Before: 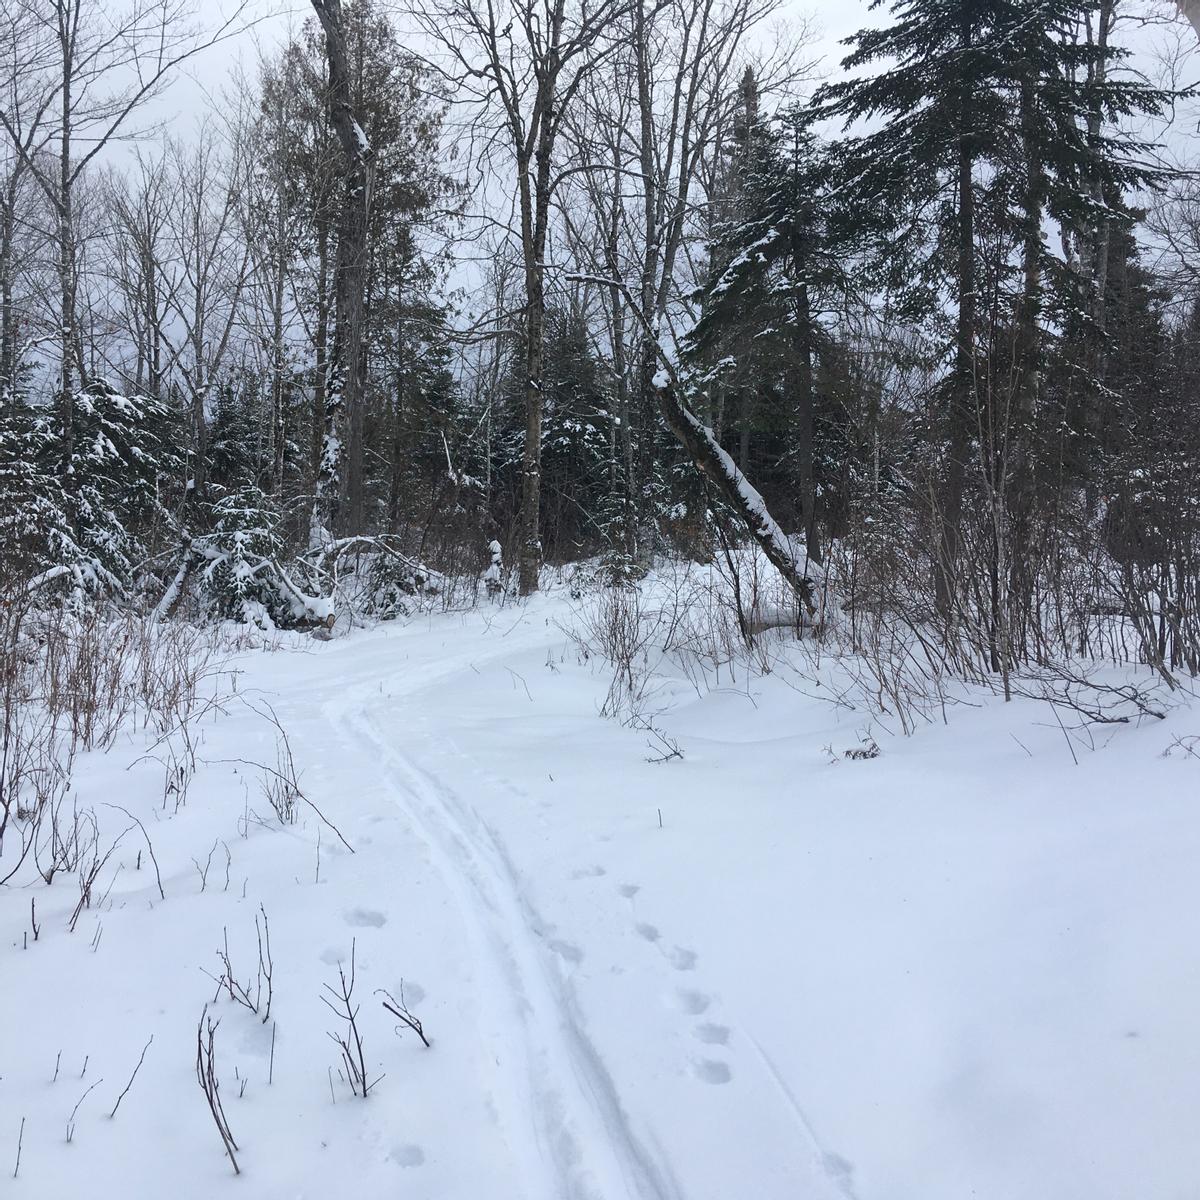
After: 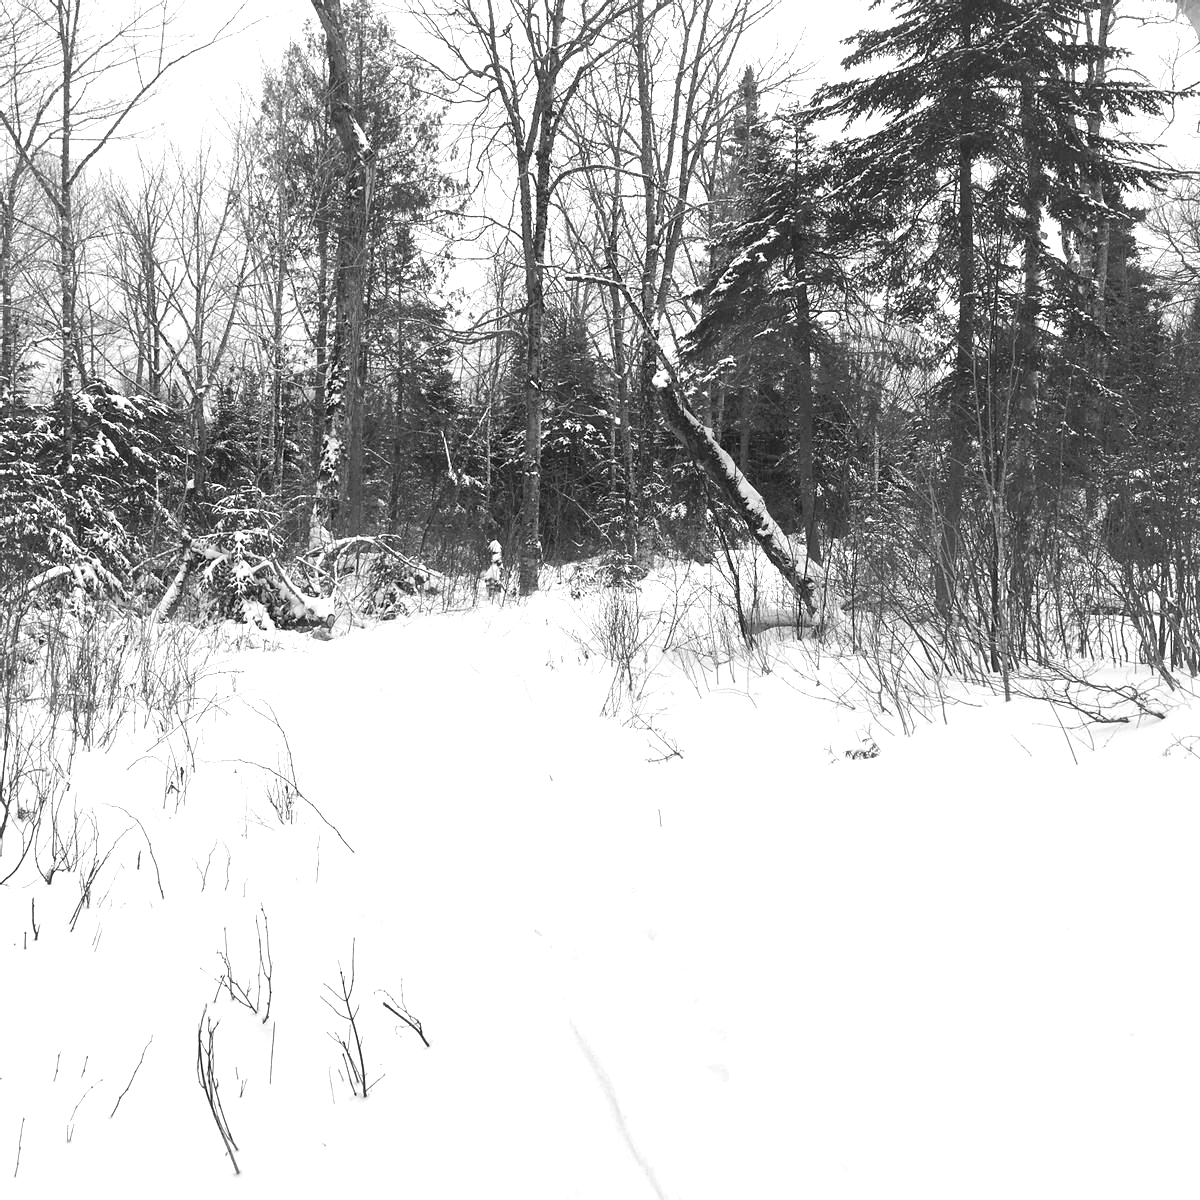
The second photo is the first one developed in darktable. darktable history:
exposure: exposure 1 EV, compensate highlight preservation false
monochrome: on, module defaults
color correction: saturation 0.8
